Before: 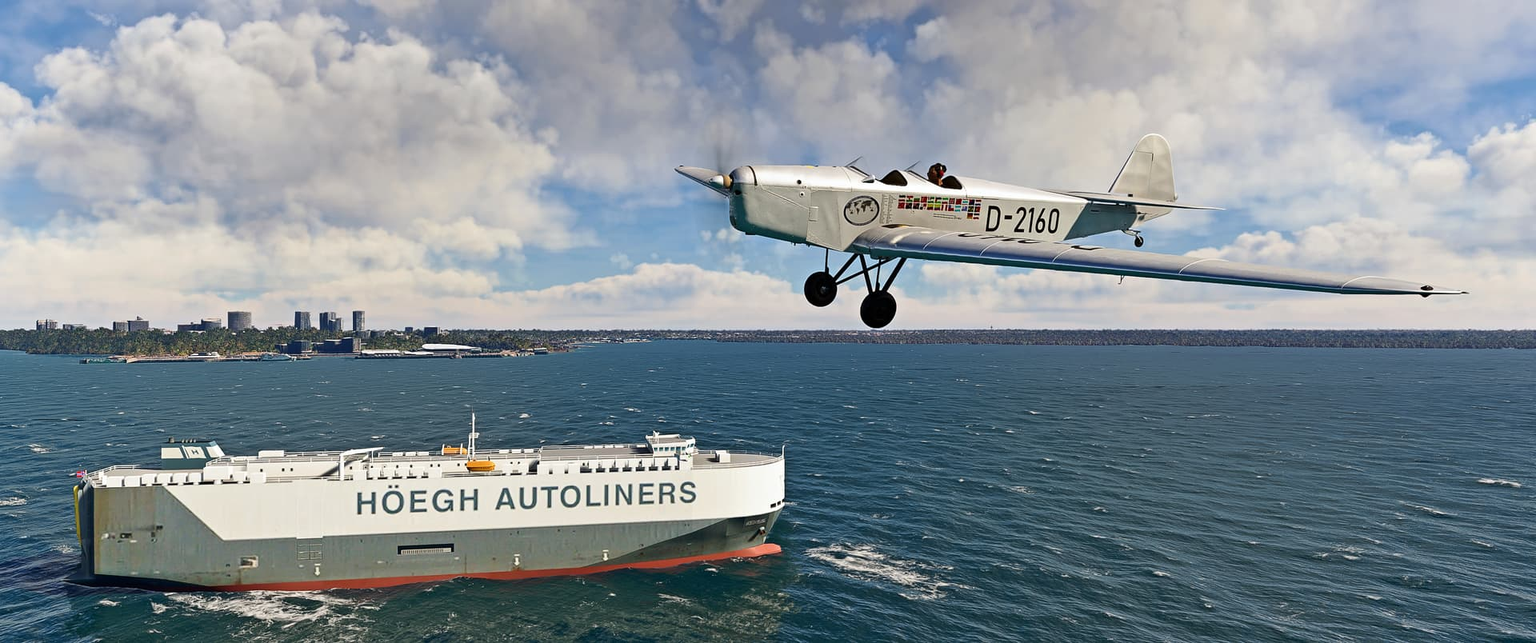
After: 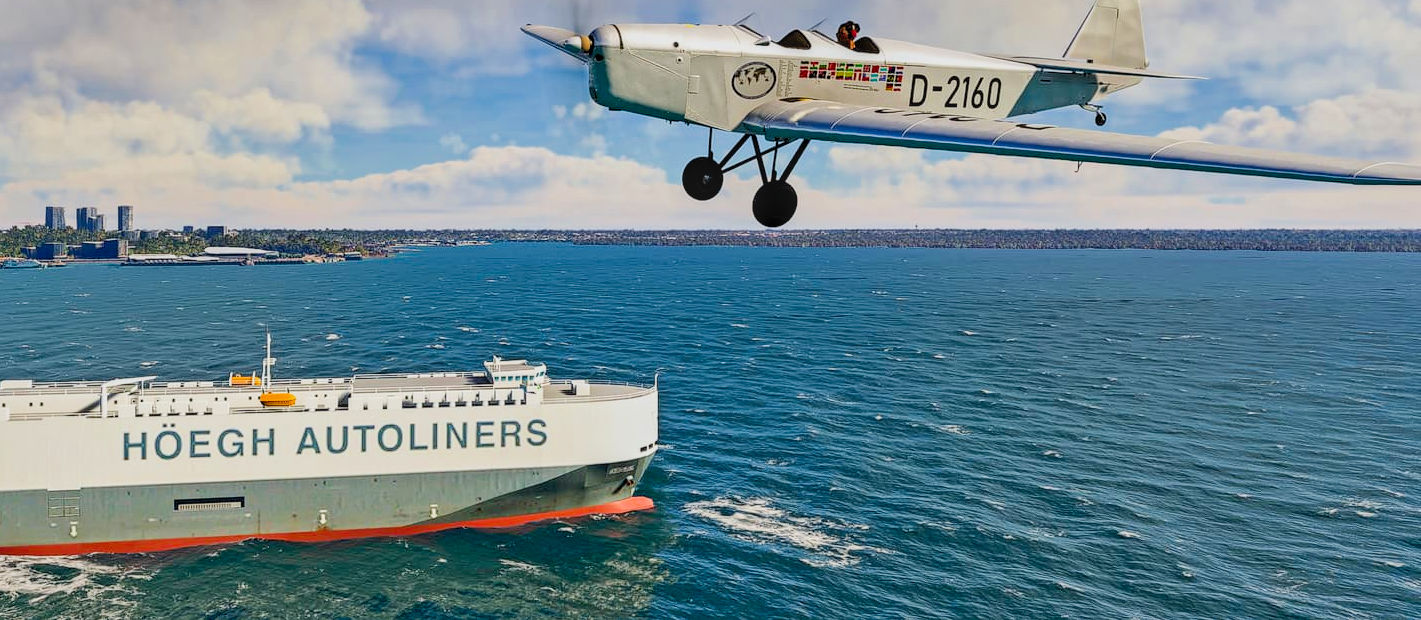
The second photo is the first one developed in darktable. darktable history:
local contrast: detail 130%
crop: left 16.871%, top 22.857%, right 9.116%
filmic rgb: black relative exposure -7.65 EV, white relative exposure 4.56 EV, hardness 3.61, contrast 1.05
exposure: exposure 0.6 EV, compensate highlight preservation false
contrast brightness saturation: saturation 0.13
color balance rgb: perceptual saturation grading › global saturation 20%, global vibrance 20%
shadows and highlights: on, module defaults
